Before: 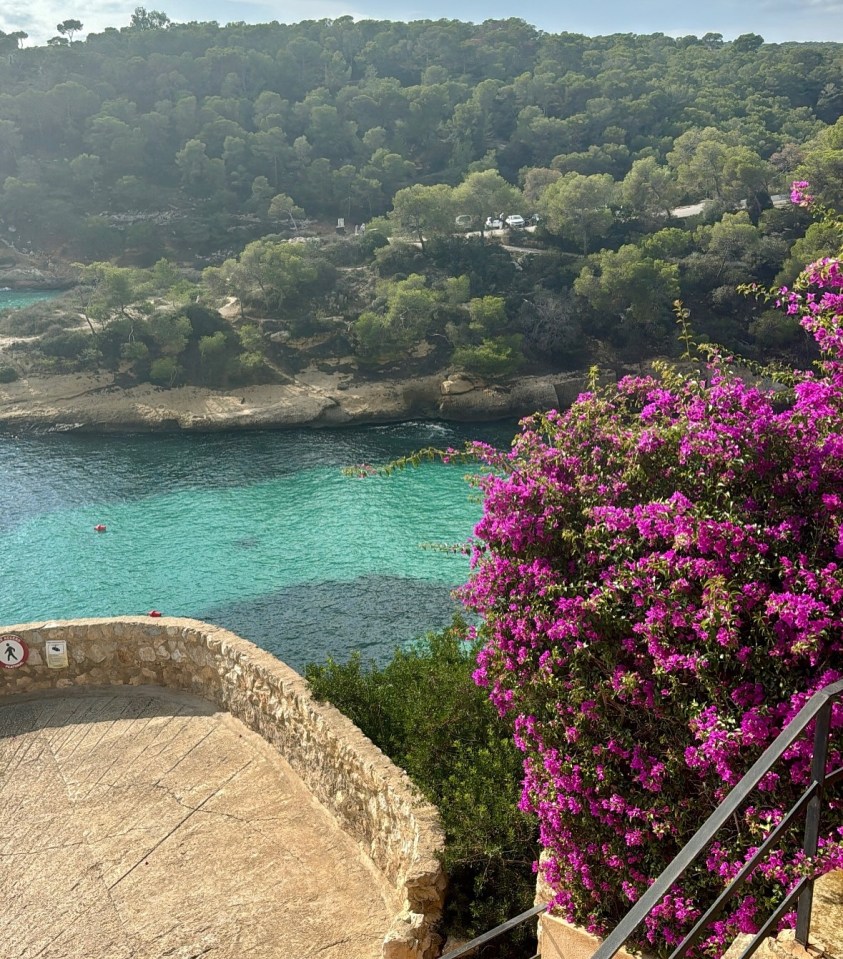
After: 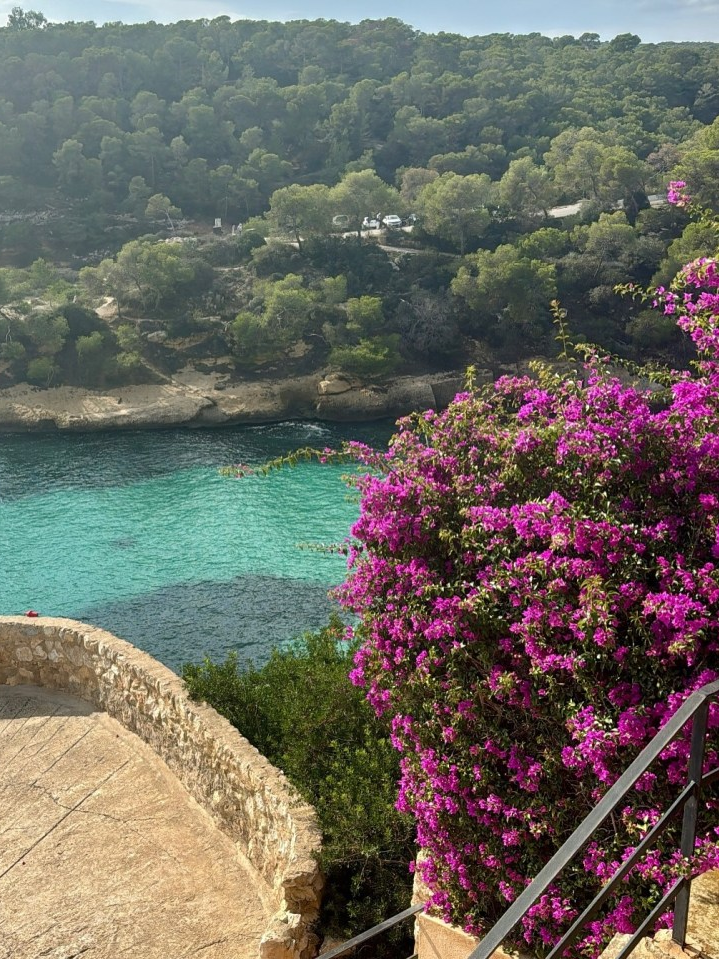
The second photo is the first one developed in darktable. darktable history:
crop and rotate: left 14.661%
